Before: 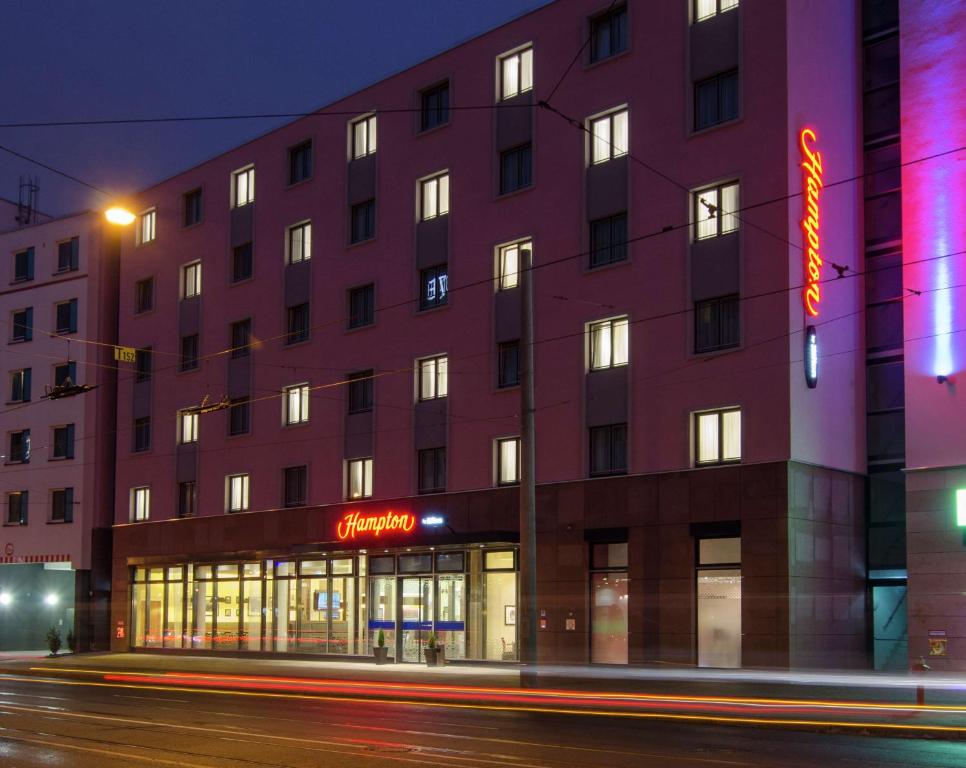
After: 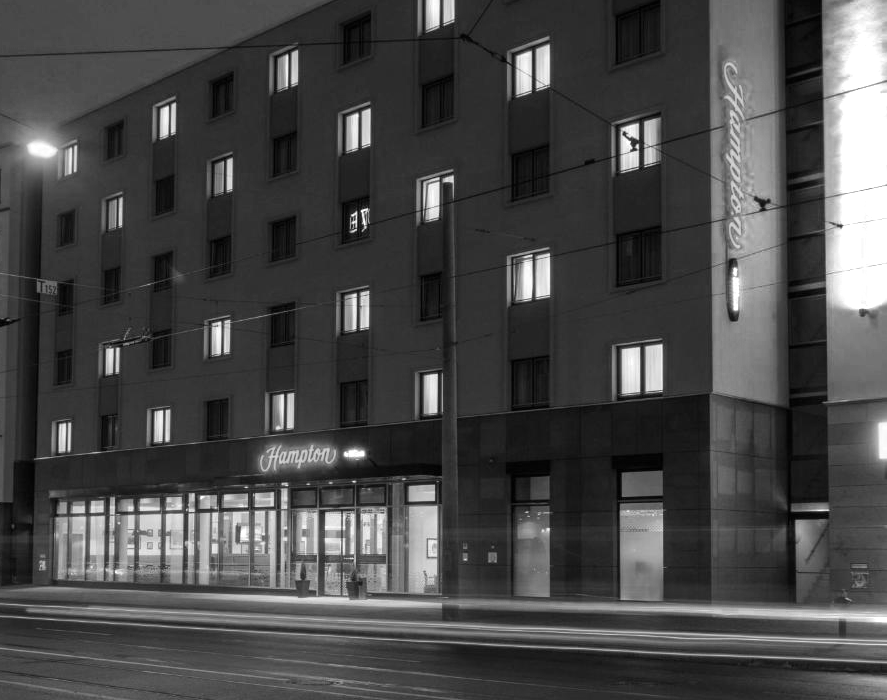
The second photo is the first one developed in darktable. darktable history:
crop and rotate: left 8.089%, top 8.795%
color zones: curves: ch0 [(0, 0.613) (0.01, 0.613) (0.245, 0.448) (0.498, 0.529) (0.642, 0.665) (0.879, 0.777) (0.99, 0.613)]; ch1 [(0, 0) (0.143, 0) (0.286, 0) (0.429, 0) (0.571, 0) (0.714, 0) (0.857, 0)]
